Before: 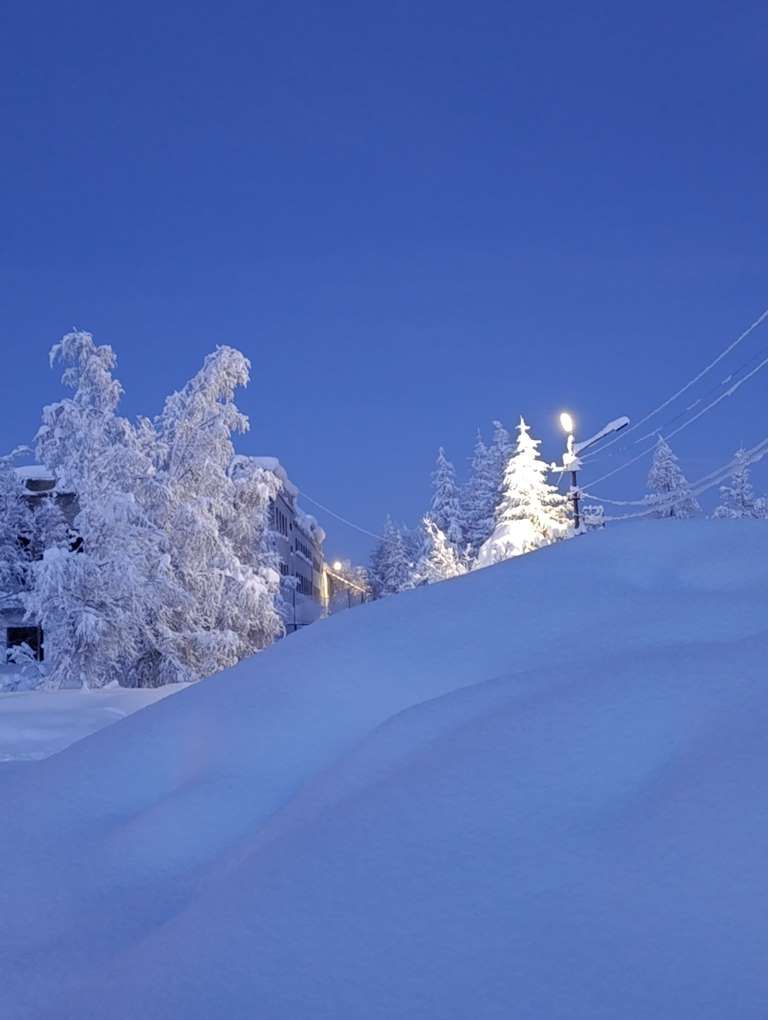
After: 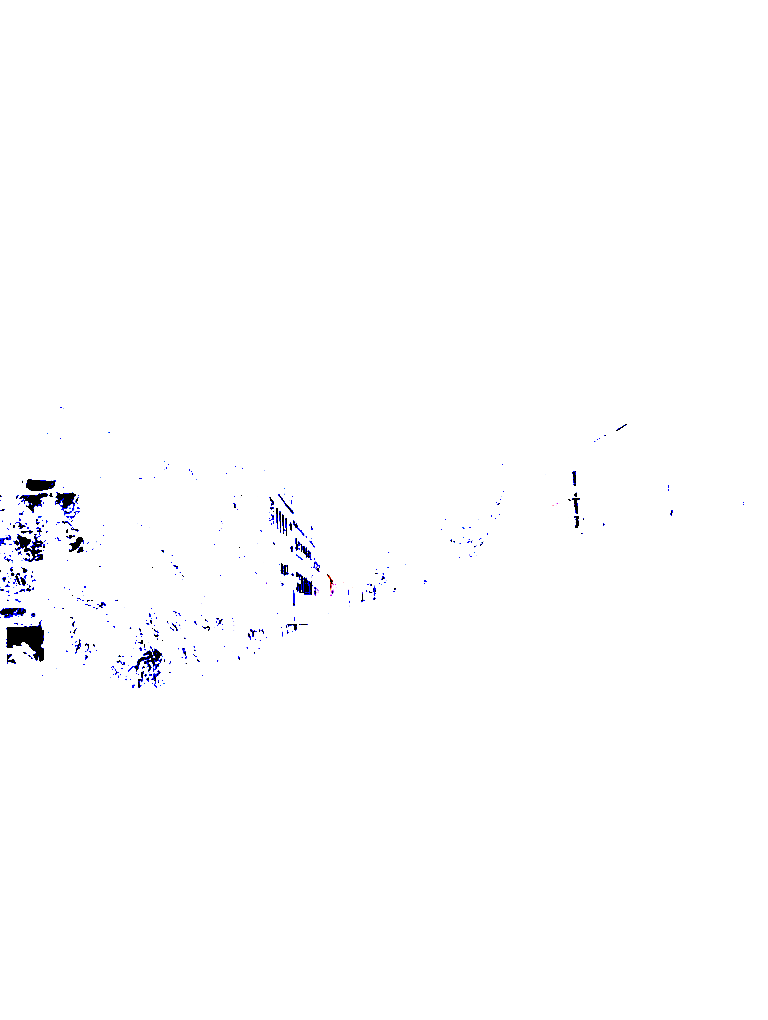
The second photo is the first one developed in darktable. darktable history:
split-toning: shadows › hue 216°, shadows › saturation 1, highlights › hue 57.6°, balance -33.4
exposure: black level correction 0.1, exposure 3 EV, compensate highlight preservation false
